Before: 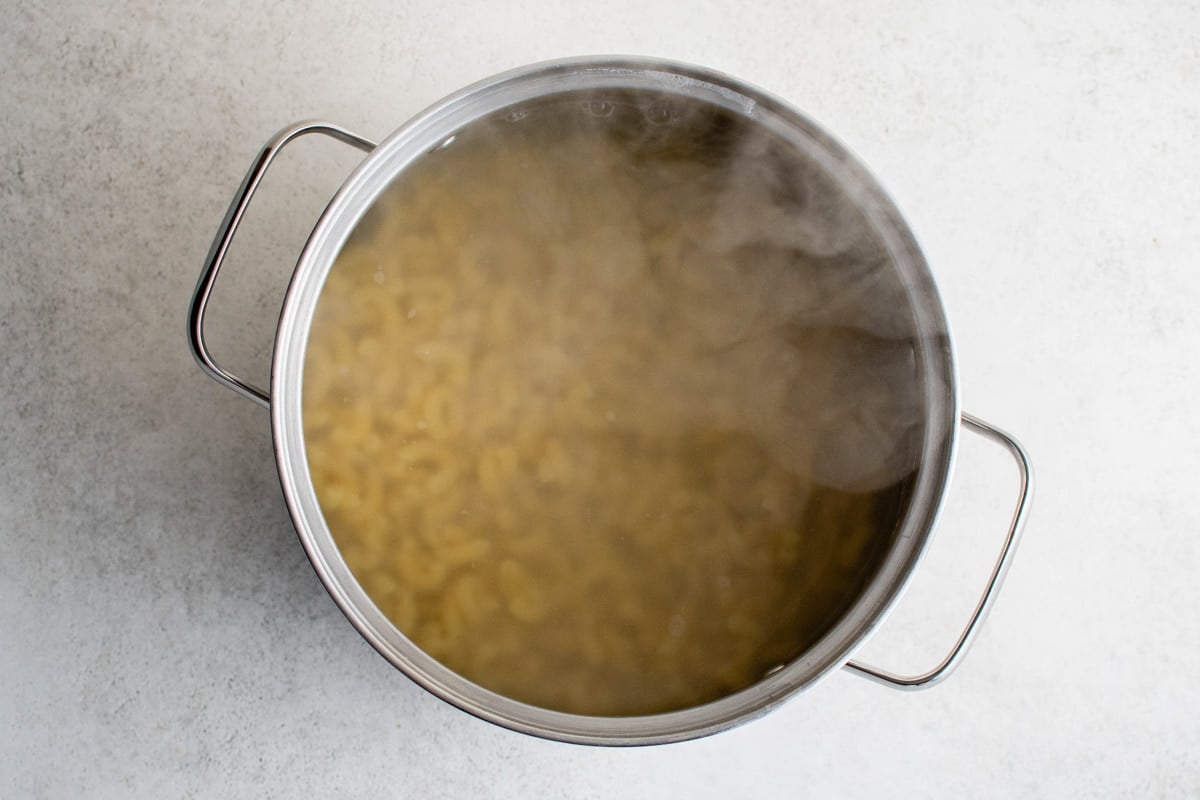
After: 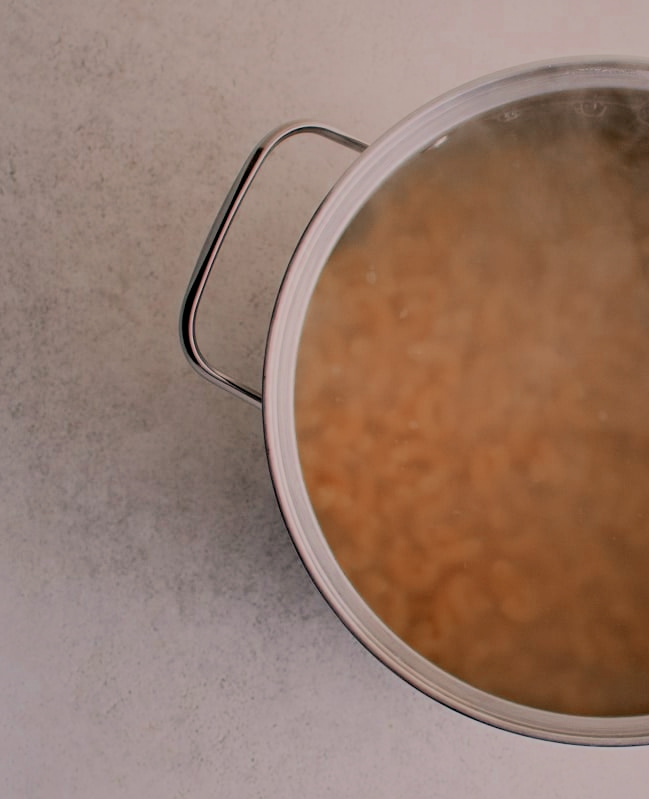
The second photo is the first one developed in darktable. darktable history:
shadows and highlights: on, module defaults
crop: left 0.682%, right 45.183%, bottom 0.091%
filmic rgb: black relative exposure -6.92 EV, white relative exposure 5.61 EV, hardness 2.86, color science v6 (2022)
color zones: curves: ch0 [(0, 0.299) (0.25, 0.383) (0.456, 0.352) (0.736, 0.571)]; ch1 [(0, 0.63) (0.151, 0.568) (0.254, 0.416) (0.47, 0.558) (0.732, 0.37) (0.909, 0.492)]; ch2 [(0.004, 0.604) (0.158, 0.443) (0.257, 0.403) (0.761, 0.468)]
exposure: exposure -0.002 EV, compensate exposure bias true, compensate highlight preservation false
color correction: highlights a* 7.42, highlights b* 4.09
